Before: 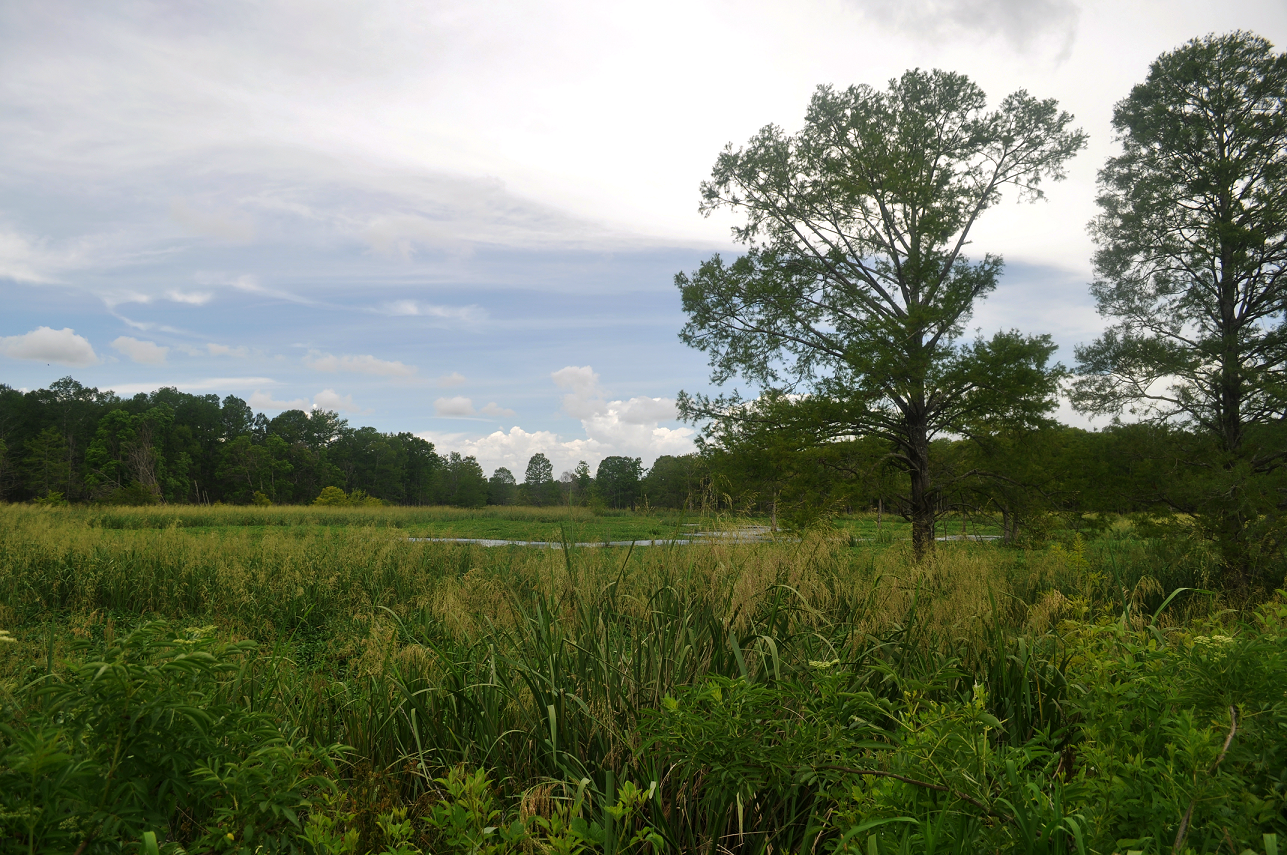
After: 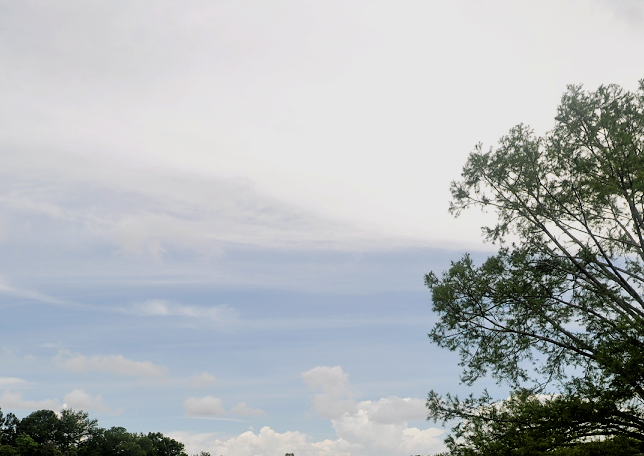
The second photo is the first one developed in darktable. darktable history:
filmic rgb: black relative exposure -3.88 EV, white relative exposure 3.48 EV, hardness 2.63, contrast 1.104
crop: left 19.462%, right 30.499%, bottom 46.605%
